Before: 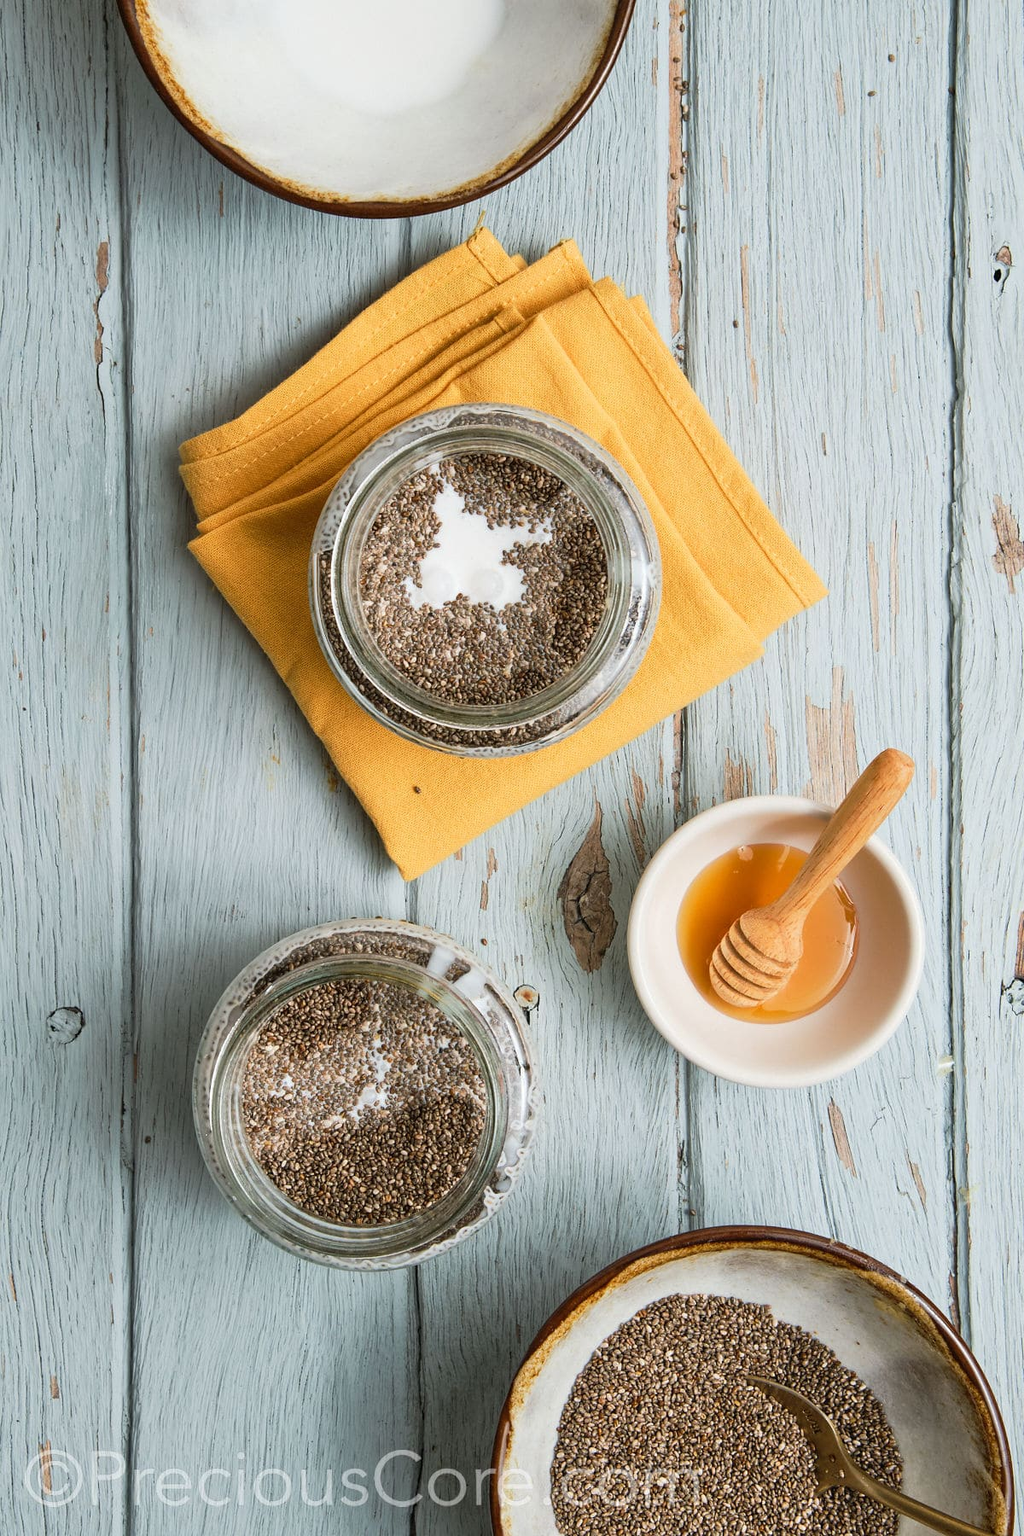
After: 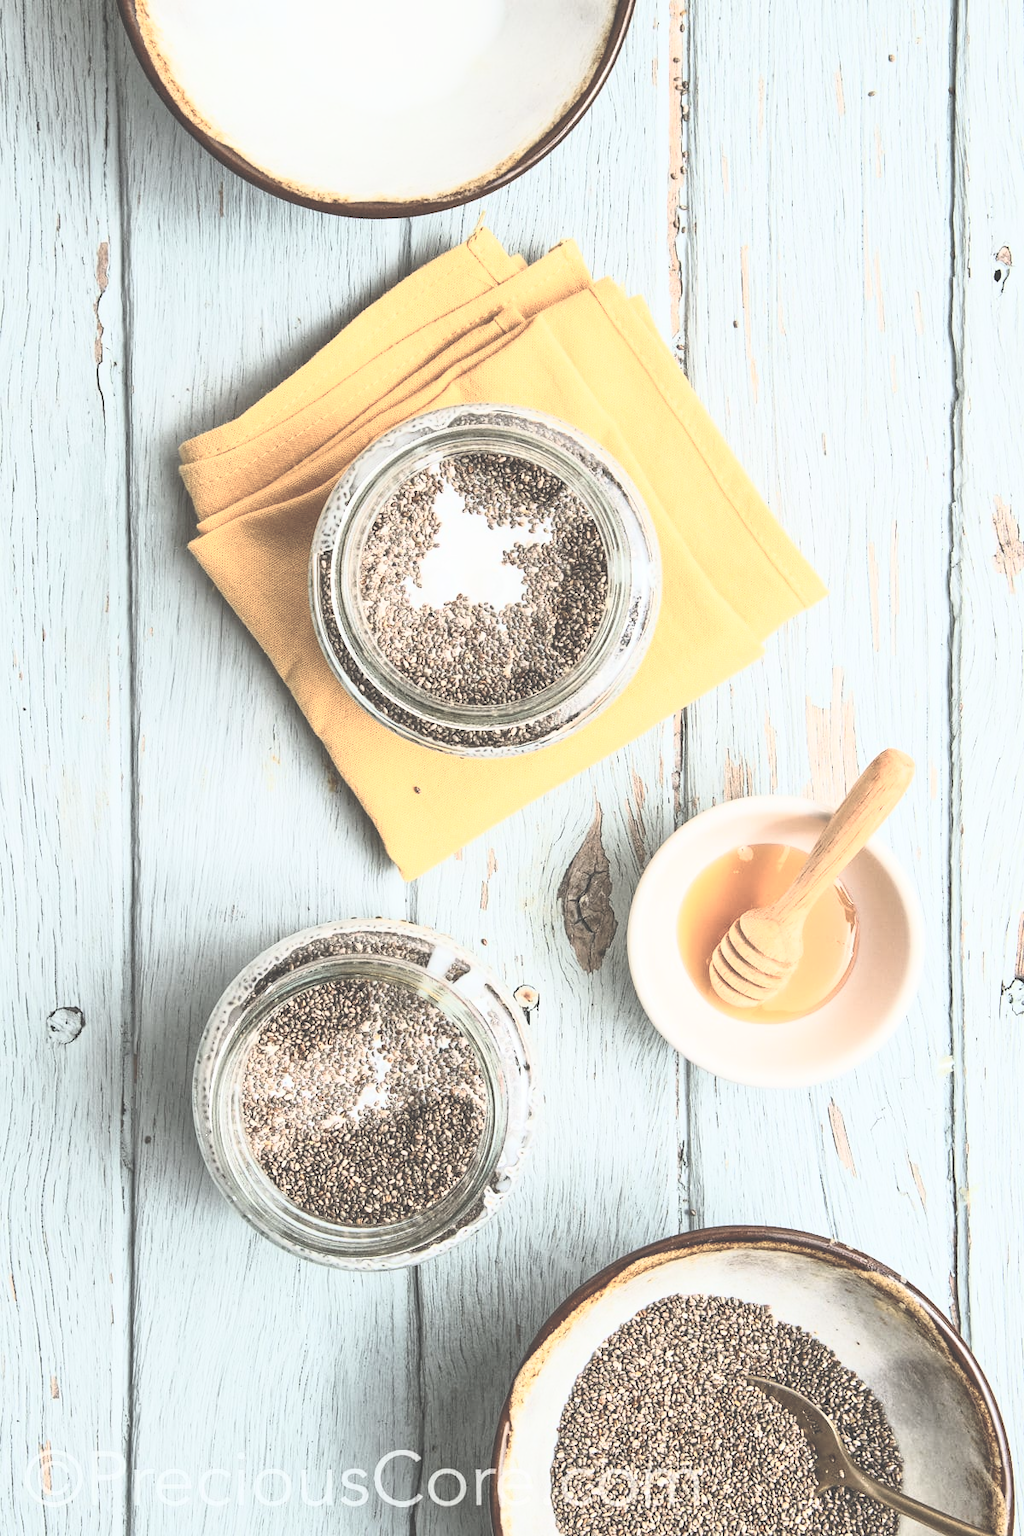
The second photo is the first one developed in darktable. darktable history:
contrast brightness saturation: contrast 0.447, brightness 0.546, saturation -0.206
tone curve: curves: ch0 [(0, 0) (0.003, 0.026) (0.011, 0.024) (0.025, 0.022) (0.044, 0.031) (0.069, 0.067) (0.1, 0.094) (0.136, 0.102) (0.177, 0.14) (0.224, 0.189) (0.277, 0.238) (0.335, 0.325) (0.399, 0.379) (0.468, 0.453) (0.543, 0.528) (0.623, 0.609) (0.709, 0.695) (0.801, 0.793) (0.898, 0.898) (1, 1)], color space Lab, independent channels, preserve colors none
exposure: black level correction -0.032, compensate exposure bias true, compensate highlight preservation false
